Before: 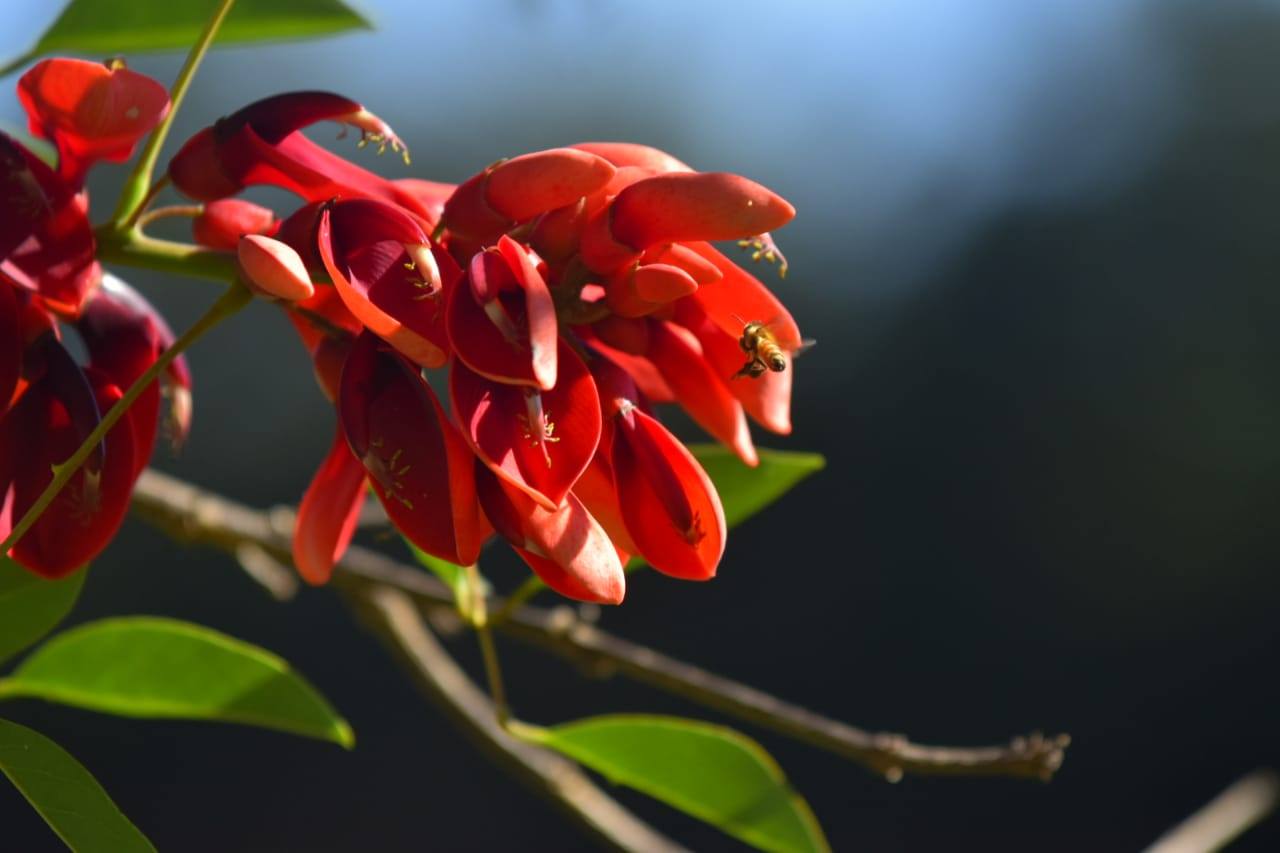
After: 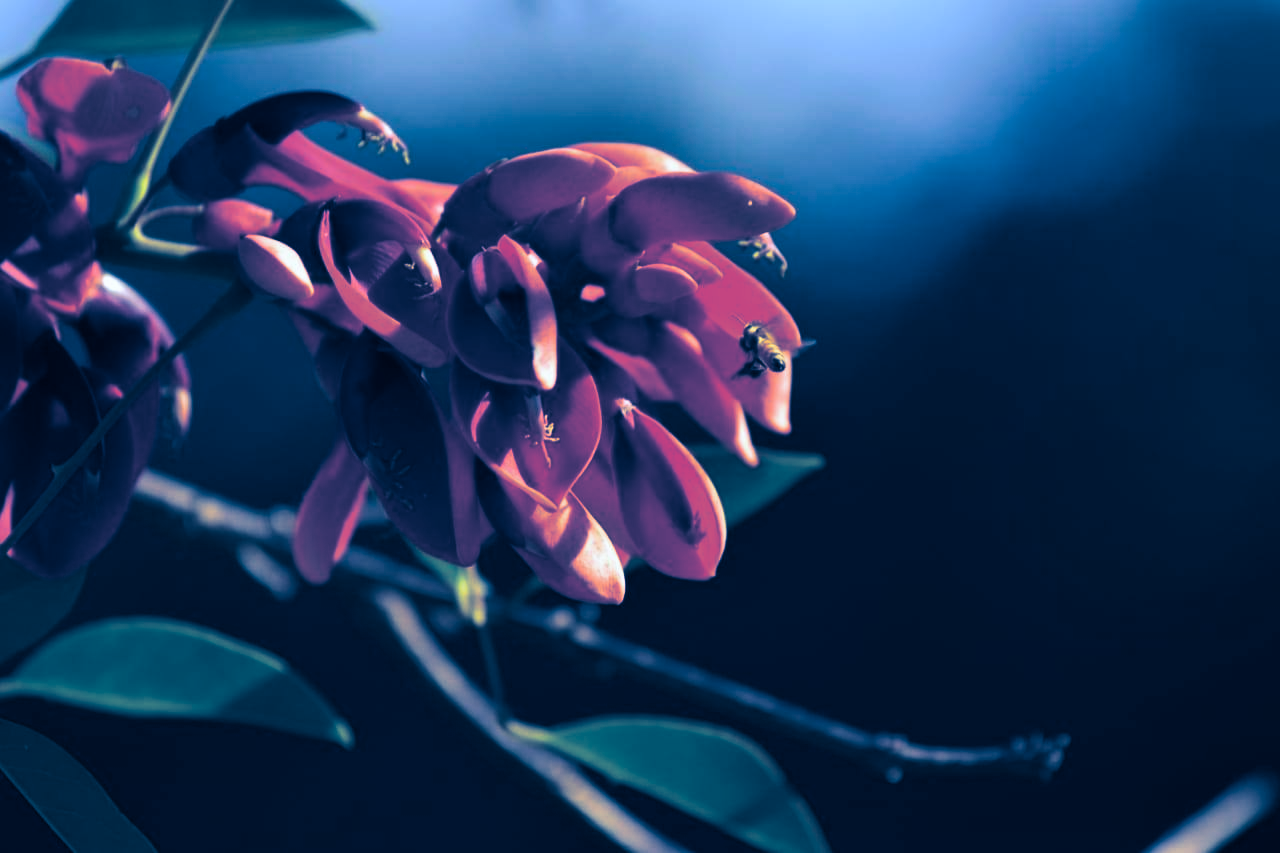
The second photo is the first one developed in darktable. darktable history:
white balance: red 0.954, blue 1.079
velvia: on, module defaults
split-toning: shadows › hue 226.8°, shadows › saturation 1, highlights › saturation 0, balance -61.41
